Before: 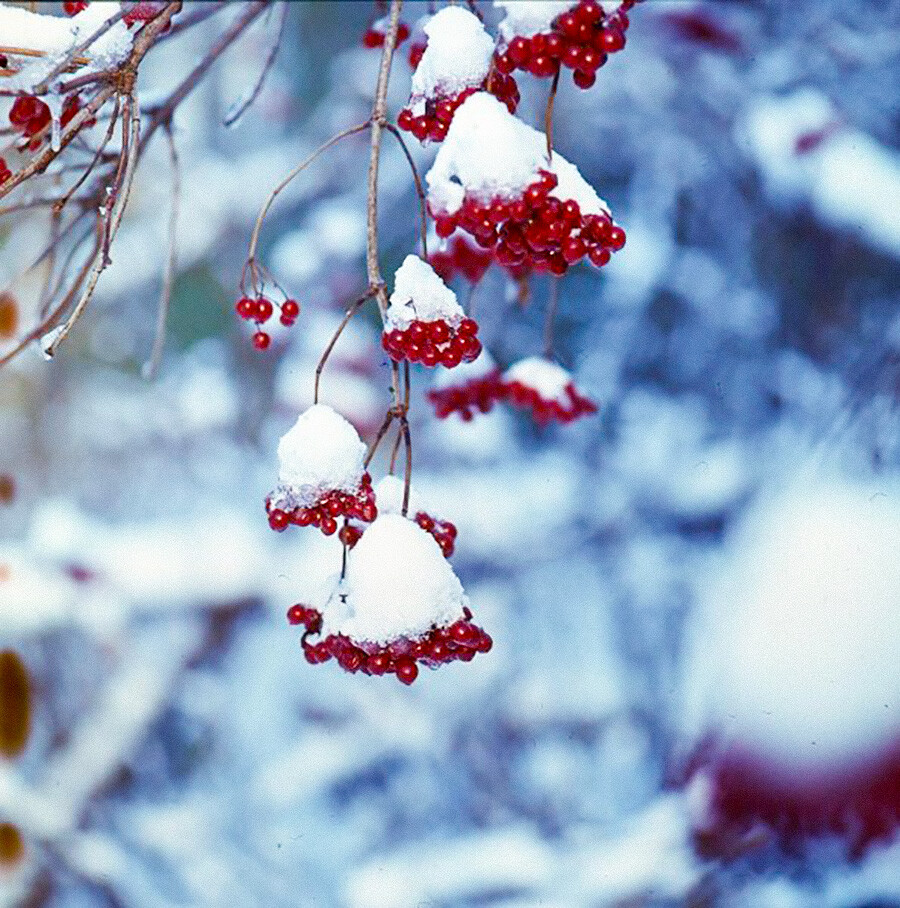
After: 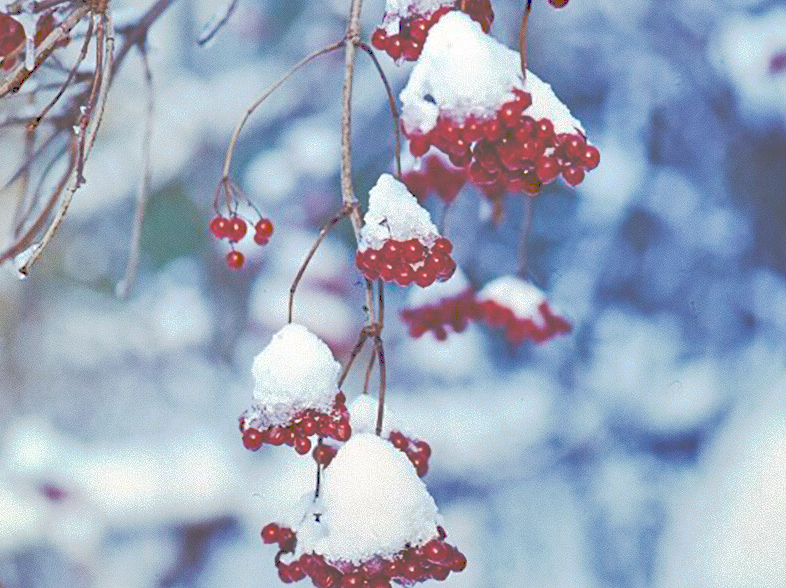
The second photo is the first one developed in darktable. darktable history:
tone curve: curves: ch0 [(0, 0) (0.003, 0.346) (0.011, 0.346) (0.025, 0.346) (0.044, 0.35) (0.069, 0.354) (0.1, 0.361) (0.136, 0.368) (0.177, 0.381) (0.224, 0.395) (0.277, 0.421) (0.335, 0.458) (0.399, 0.502) (0.468, 0.556) (0.543, 0.617) (0.623, 0.685) (0.709, 0.748) (0.801, 0.814) (0.898, 0.865) (1, 1)], preserve colors none
shadows and highlights: shadows 52.02, highlights -28.65, soften with gaussian
crop: left 2.947%, top 8.943%, right 9.655%, bottom 26.262%
haze removal: compatibility mode true, adaptive false
